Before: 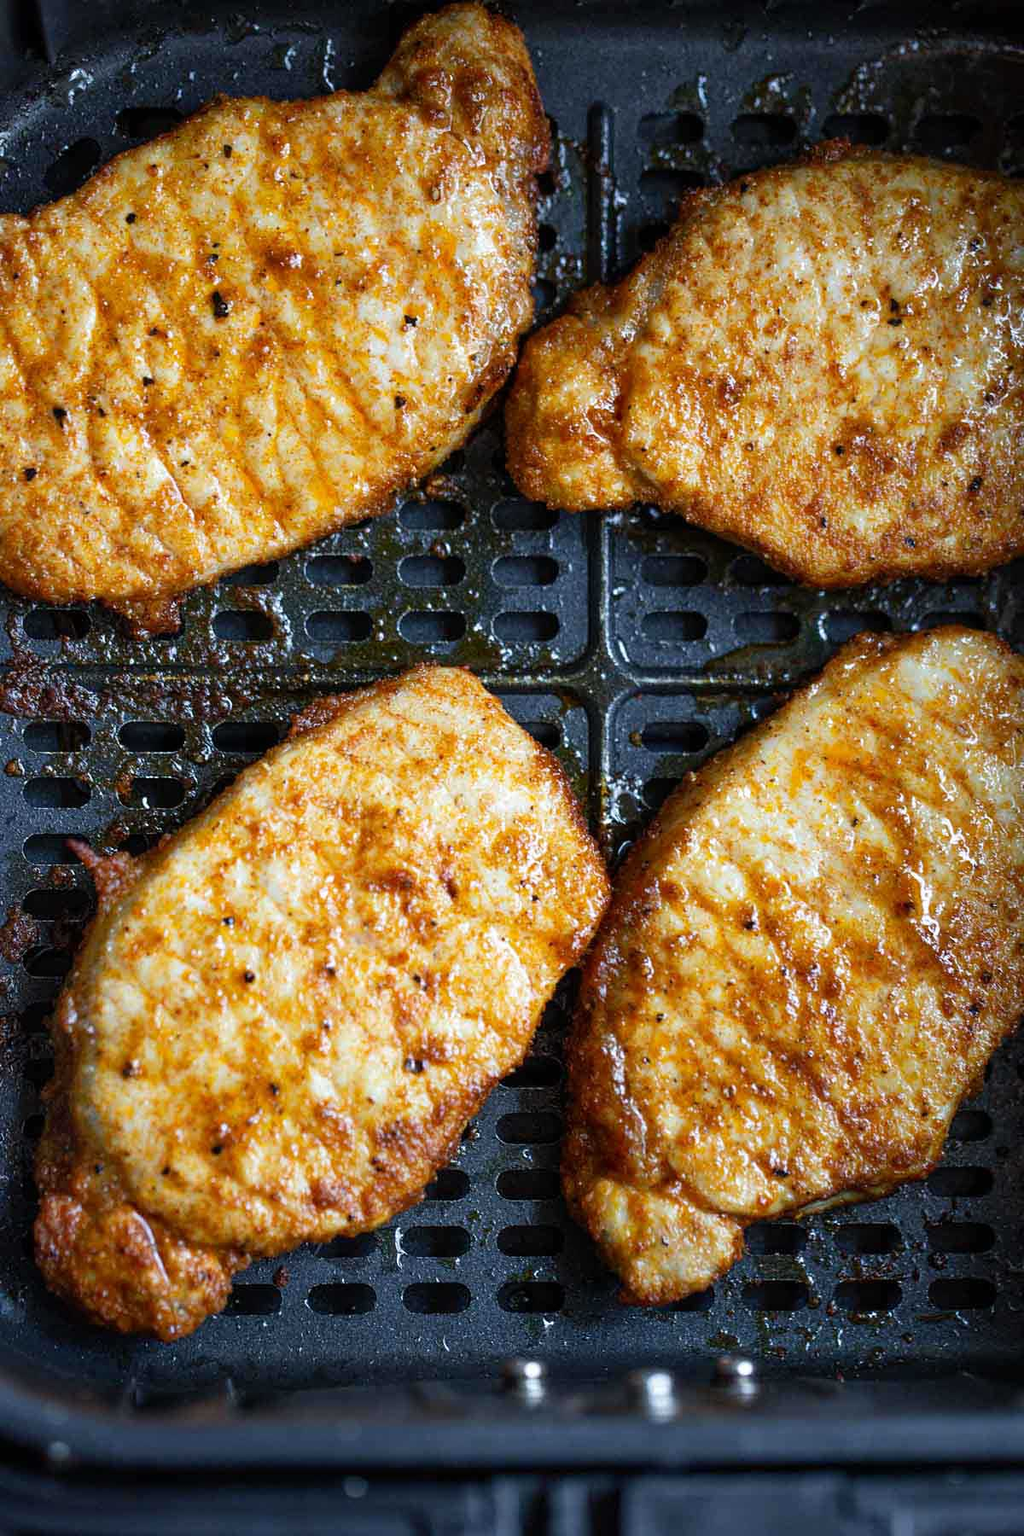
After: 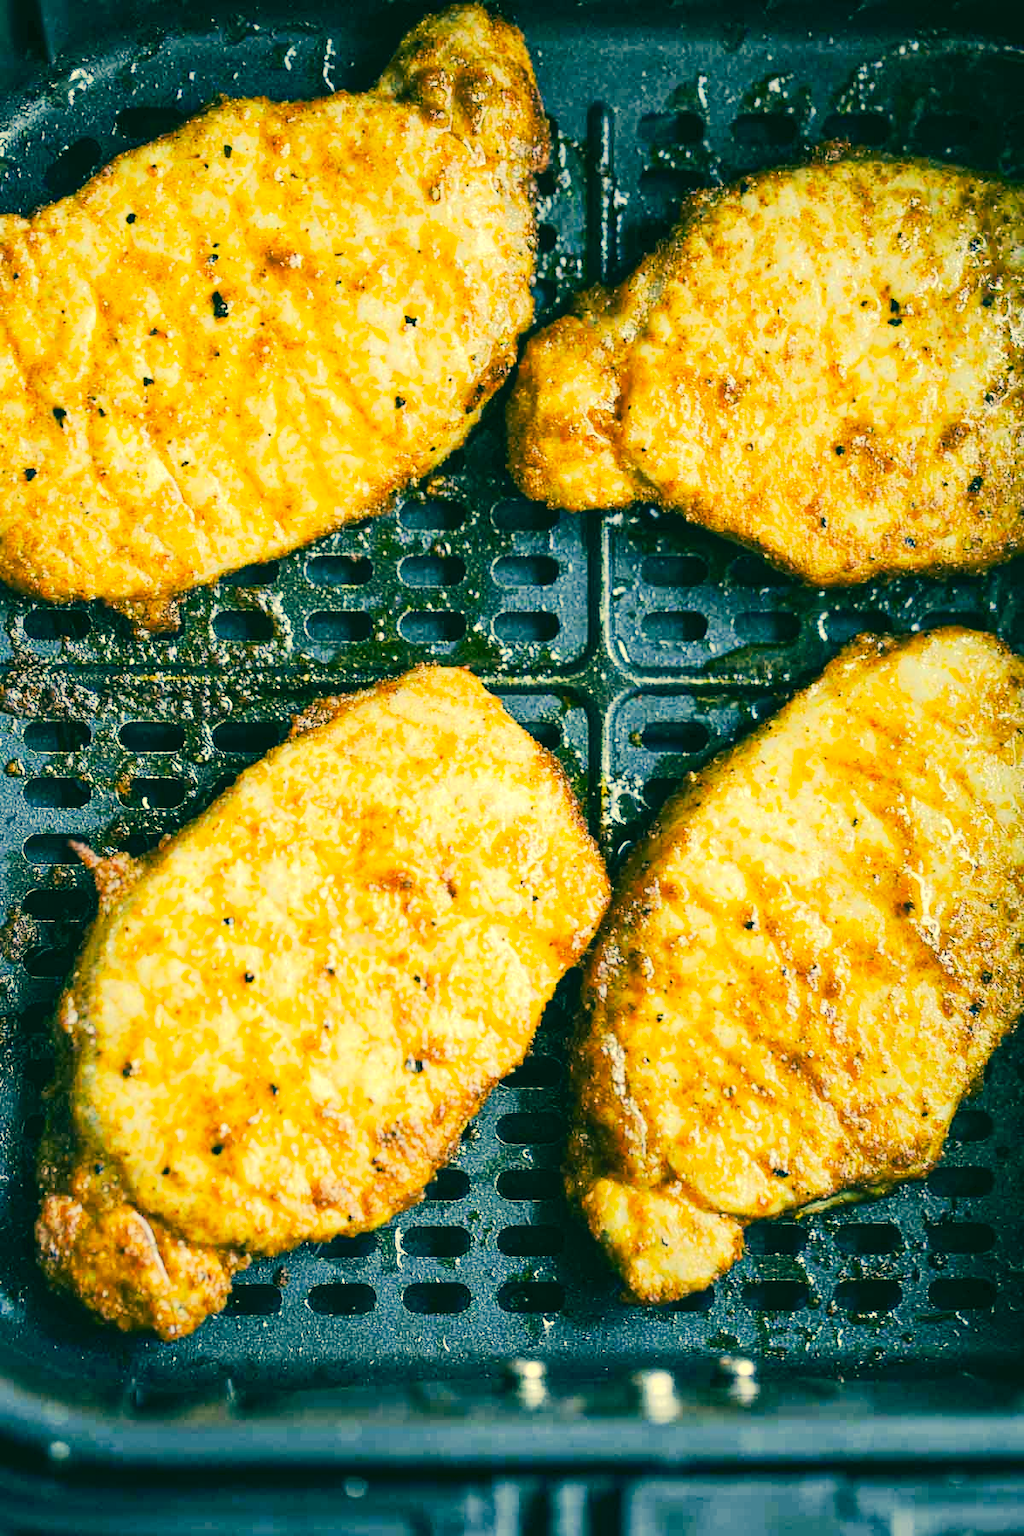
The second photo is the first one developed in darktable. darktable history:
tone equalizer: -7 EV 0.152 EV, -6 EV 0.615 EV, -5 EV 1.14 EV, -4 EV 1.3 EV, -3 EV 1.12 EV, -2 EV 0.6 EV, -1 EV 0.168 EV, edges refinement/feathering 500, mask exposure compensation -1.57 EV, preserve details no
tone curve: curves: ch0 [(0, 0) (0.003, 0.026) (0.011, 0.03) (0.025, 0.047) (0.044, 0.082) (0.069, 0.119) (0.1, 0.157) (0.136, 0.19) (0.177, 0.231) (0.224, 0.27) (0.277, 0.318) (0.335, 0.383) (0.399, 0.456) (0.468, 0.532) (0.543, 0.618) (0.623, 0.71) (0.709, 0.786) (0.801, 0.851) (0.898, 0.908) (1, 1)], preserve colors none
color correction: highlights a* 2.25, highlights b* 34.05, shadows a* -36.43, shadows b* -5.66
